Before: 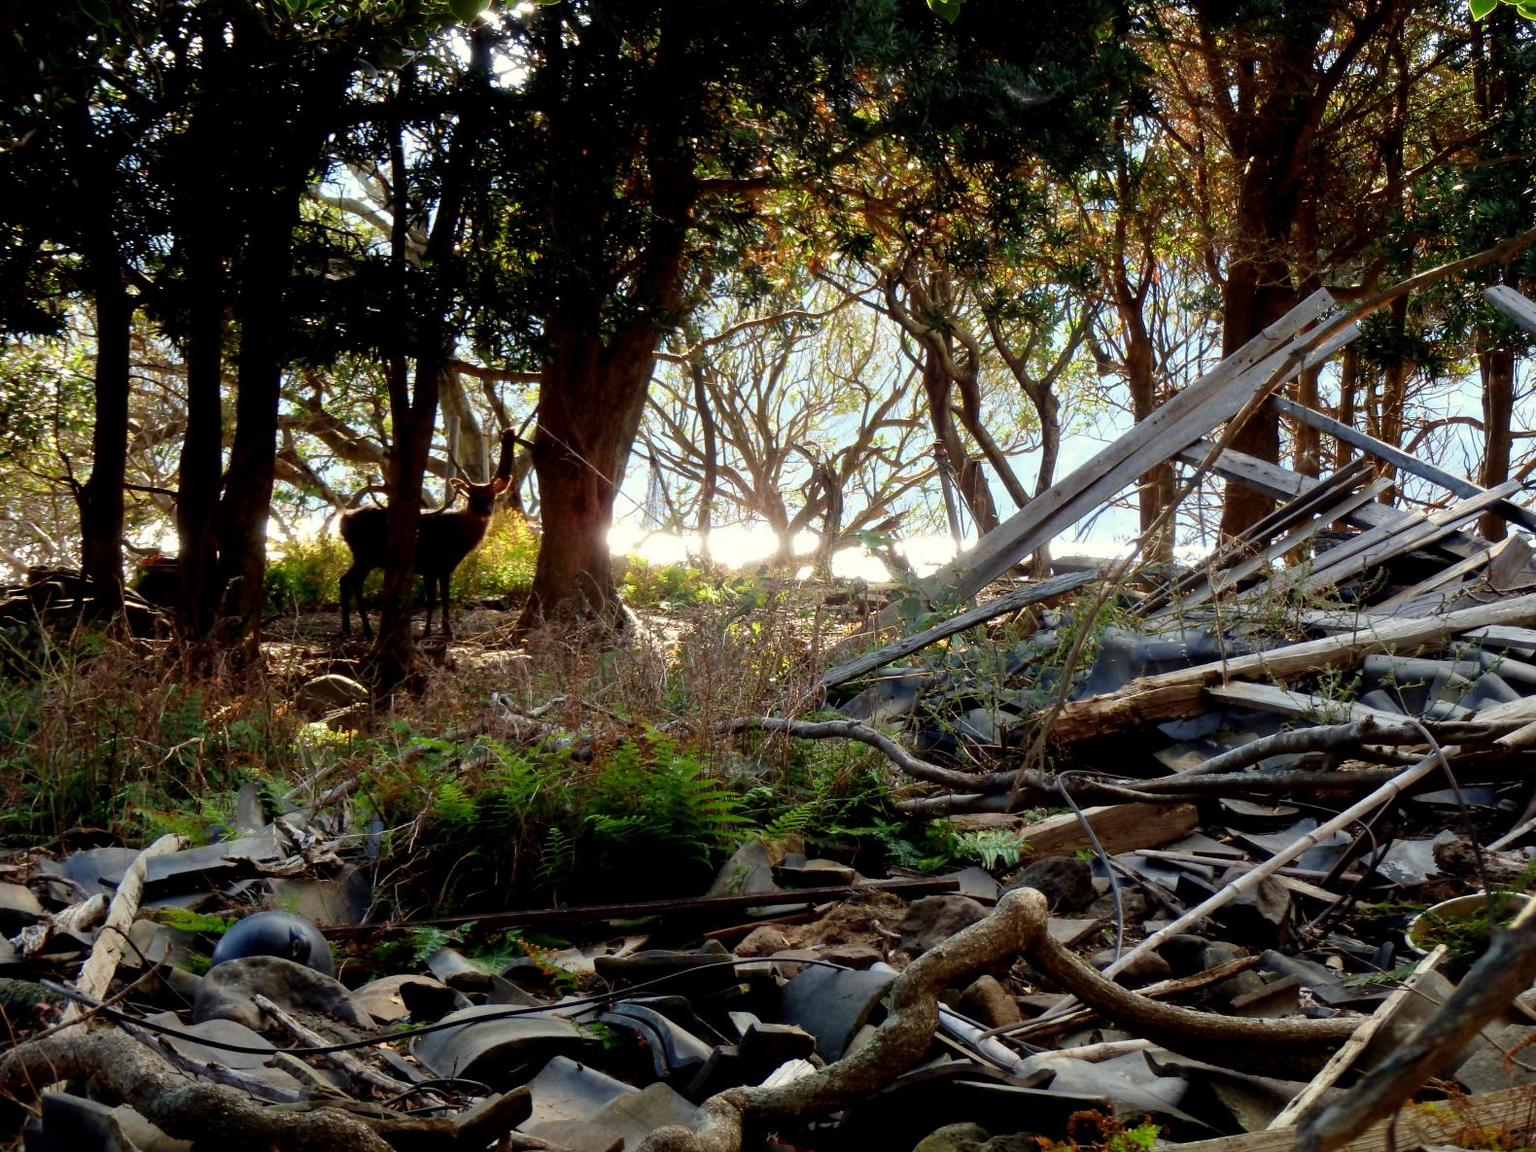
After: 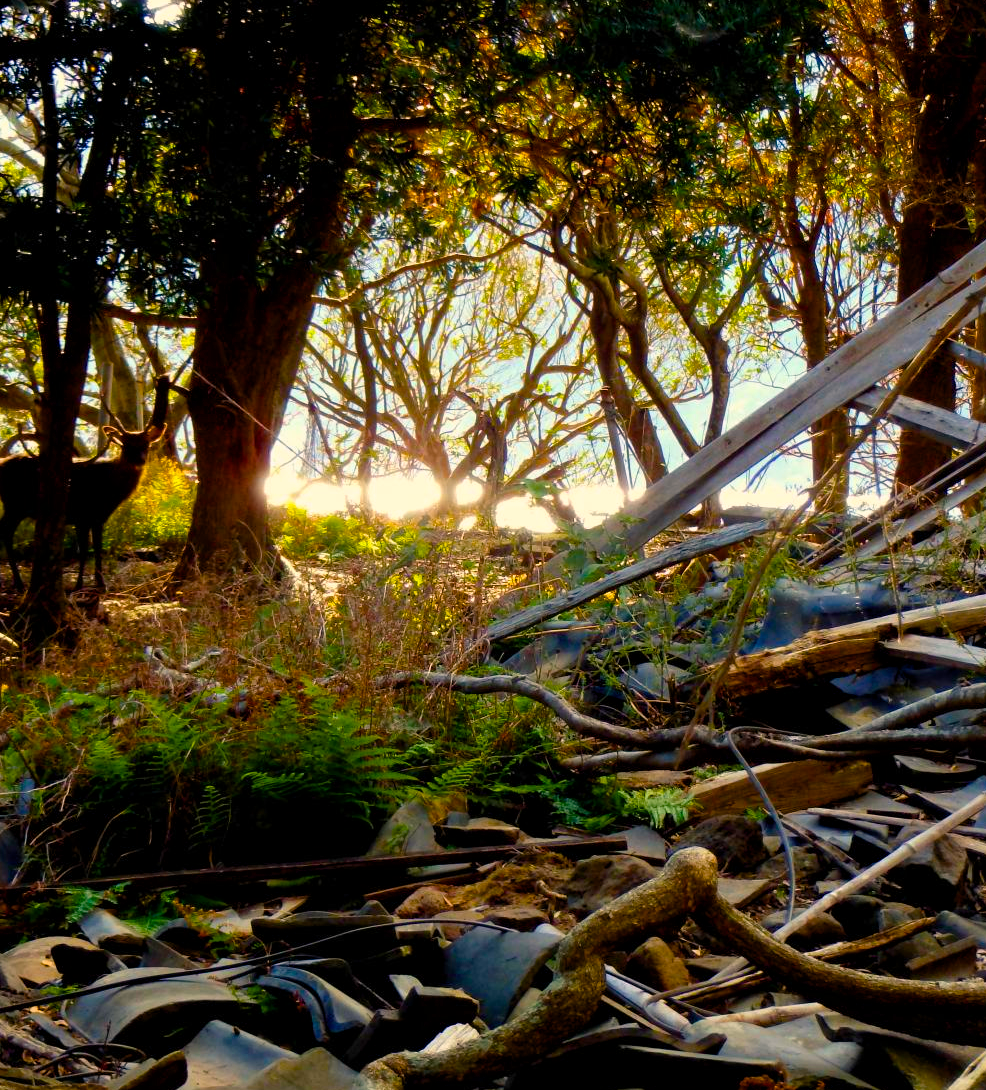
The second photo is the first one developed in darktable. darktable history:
color balance rgb: highlights gain › chroma 2.842%, highlights gain › hue 61.44°, perceptual saturation grading › global saturation 36.998%, perceptual saturation grading › shadows 34.781%, global vibrance 40.326%
crop and rotate: left 22.804%, top 5.64%, right 14.747%, bottom 2.363%
